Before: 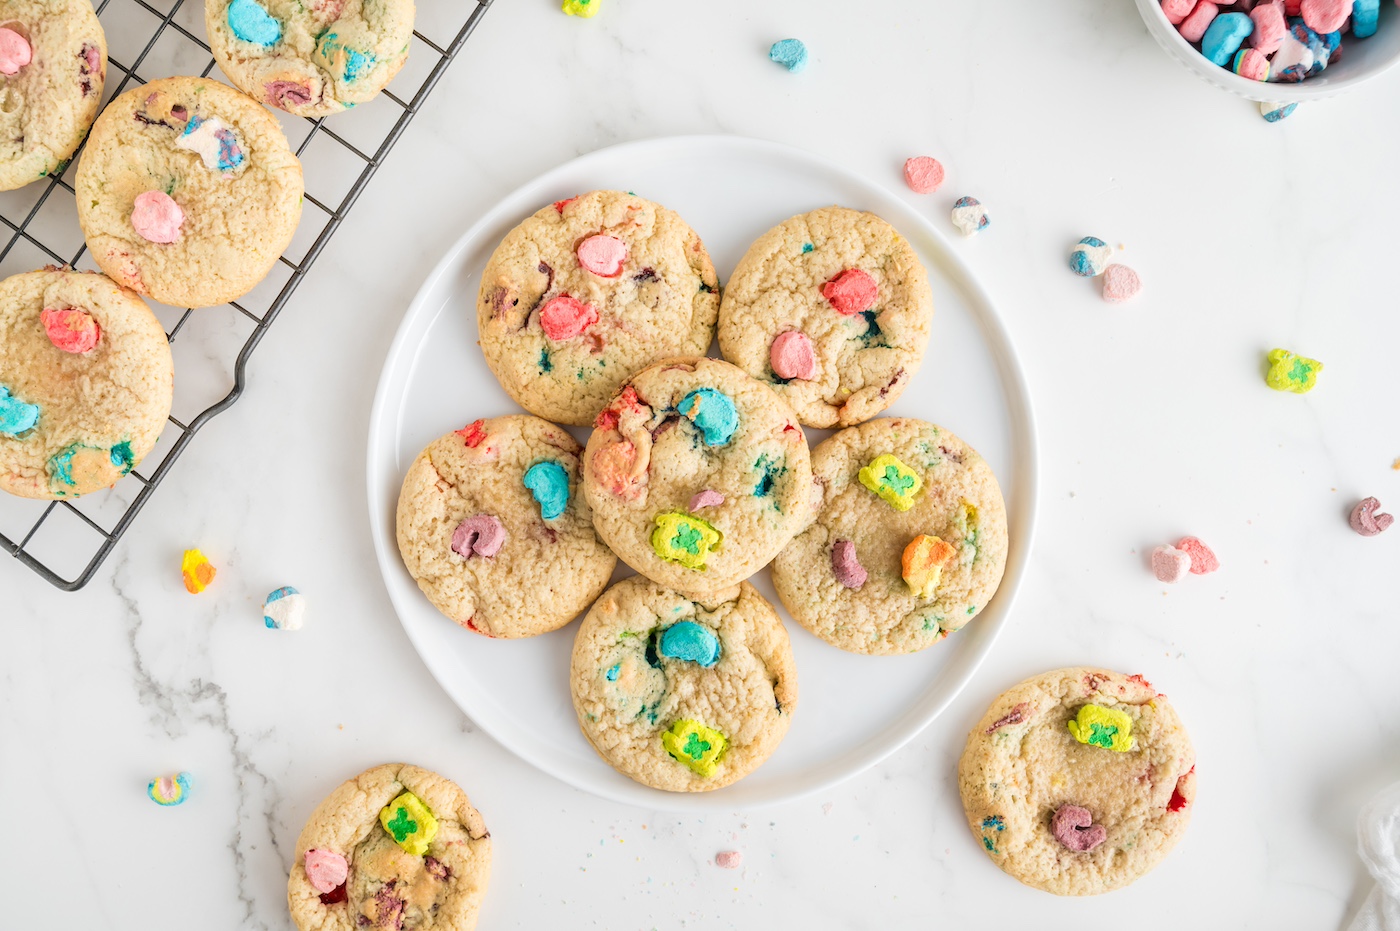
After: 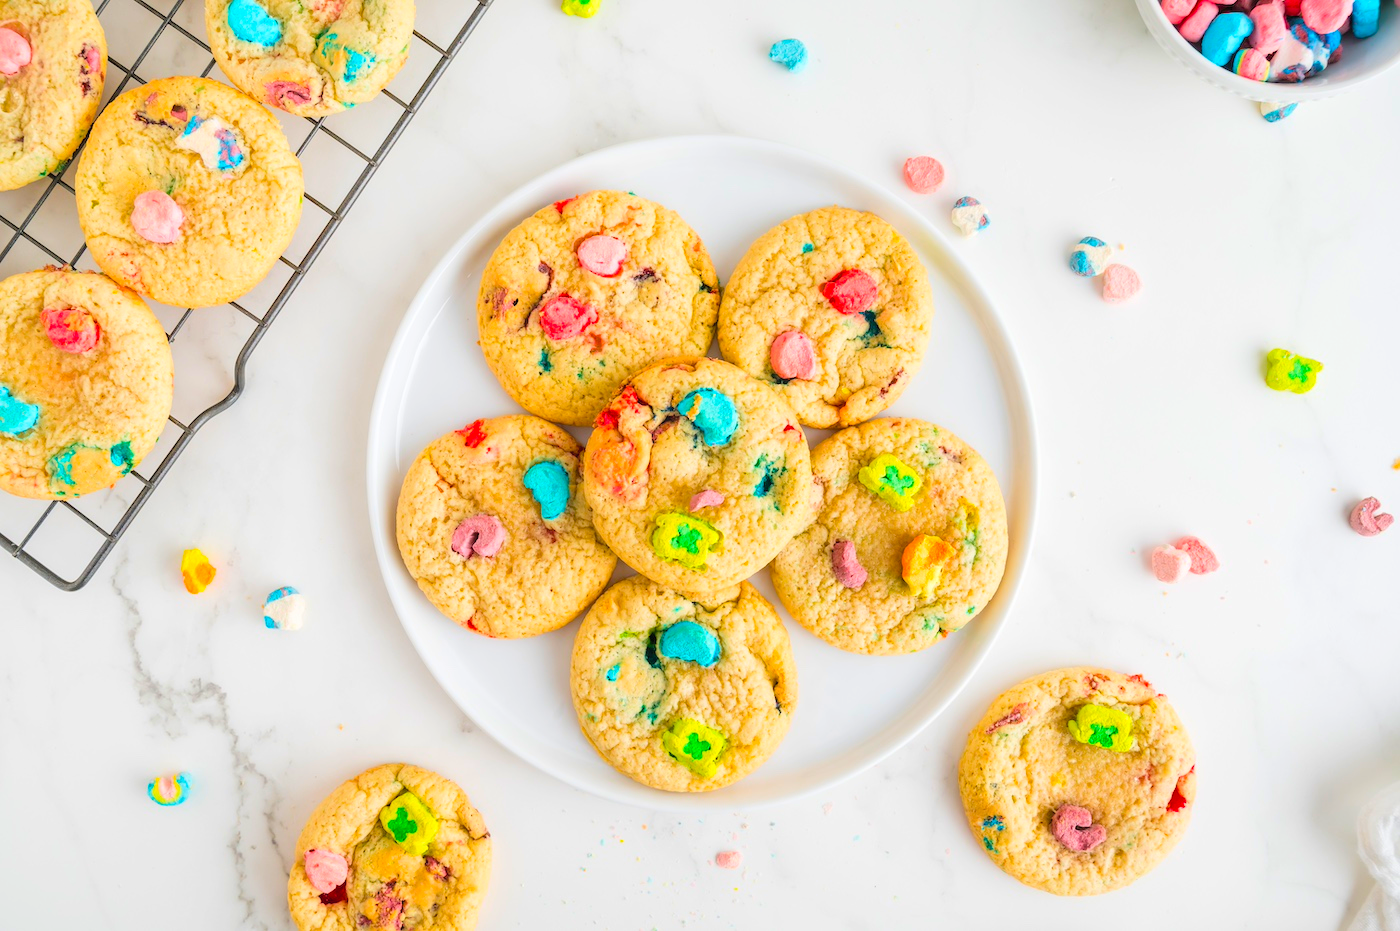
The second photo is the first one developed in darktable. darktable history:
color correction: saturation 1.34
contrast brightness saturation: brightness 0.13
color balance rgb: perceptual saturation grading › global saturation 20%, global vibrance 20%
